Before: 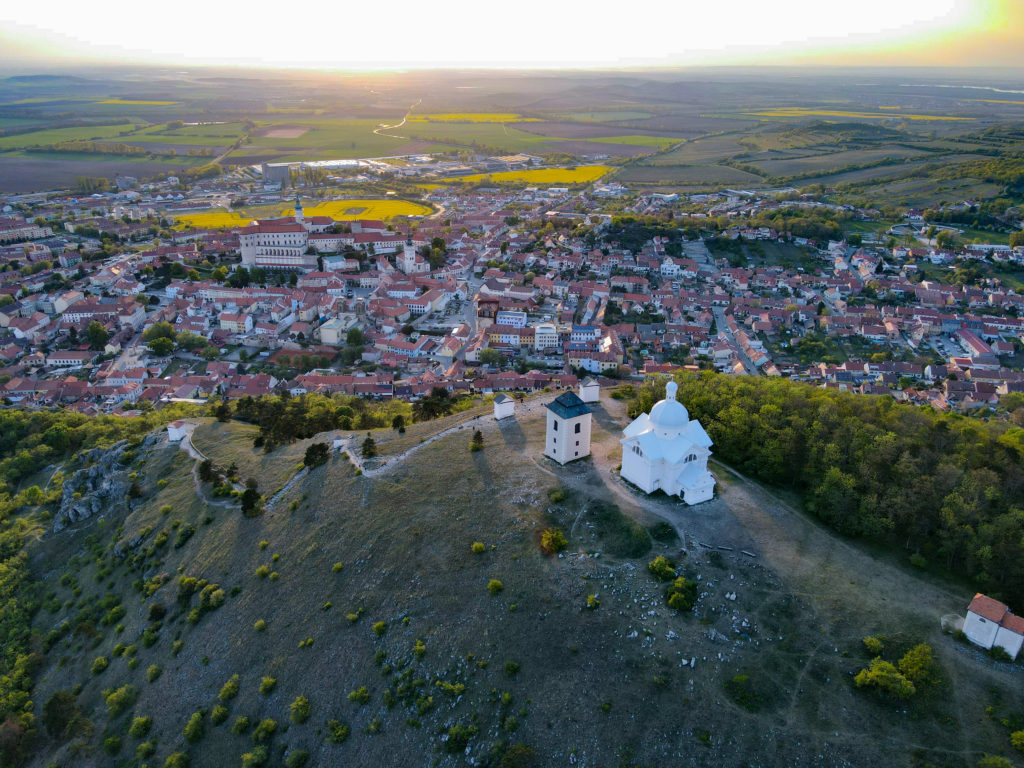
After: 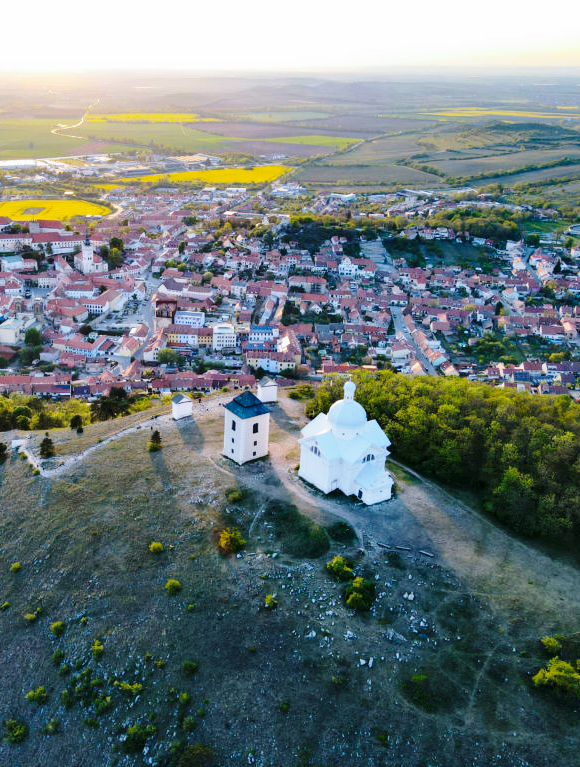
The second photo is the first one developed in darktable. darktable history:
base curve: curves: ch0 [(0, 0) (0.028, 0.03) (0.121, 0.232) (0.46, 0.748) (0.859, 0.968) (1, 1)], preserve colors none
crop: left 31.458%, top 0%, right 11.876%
